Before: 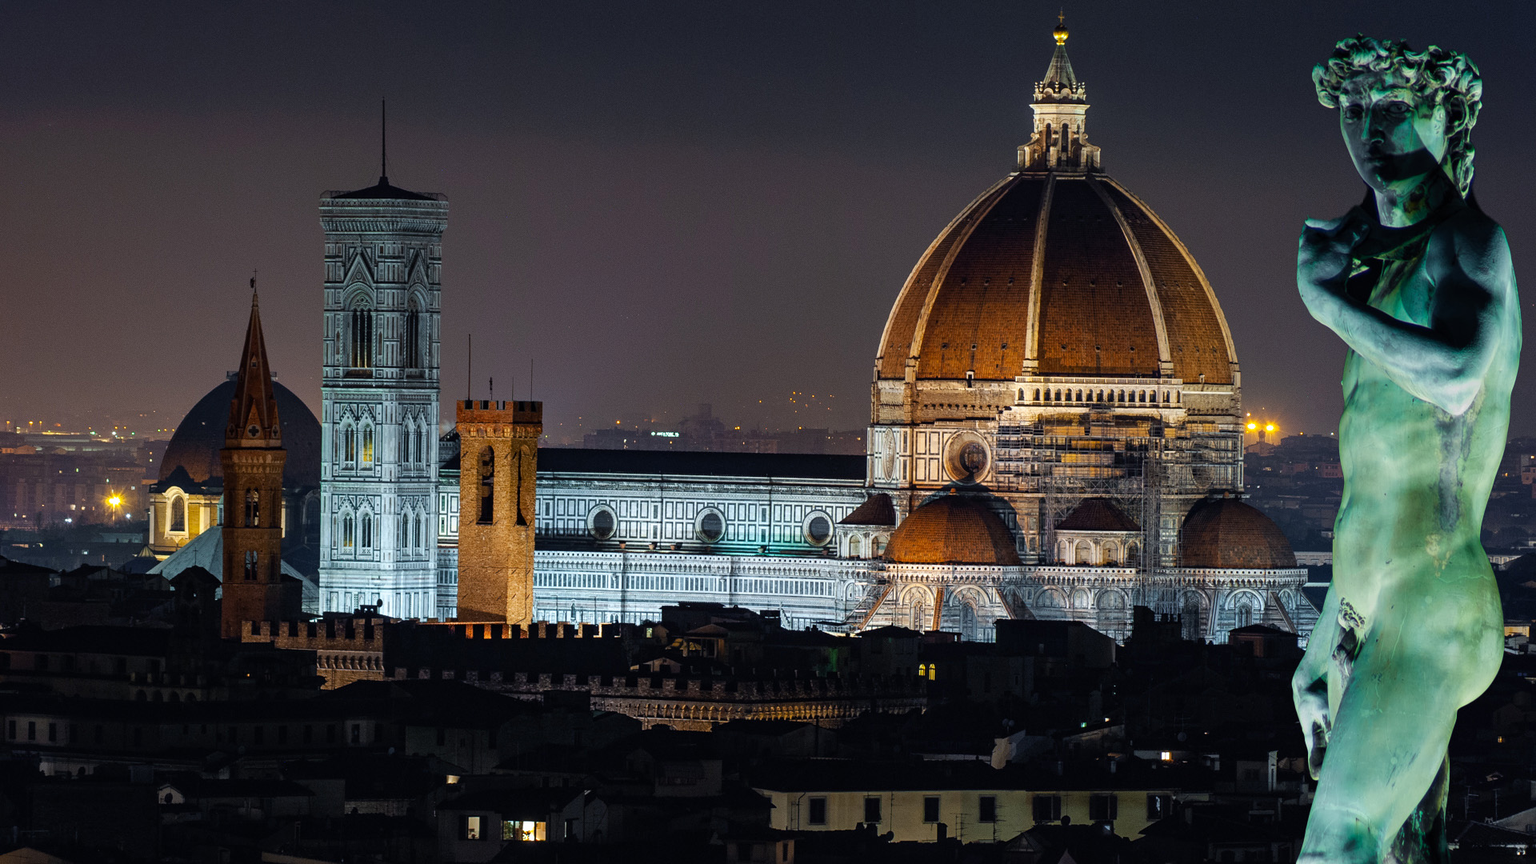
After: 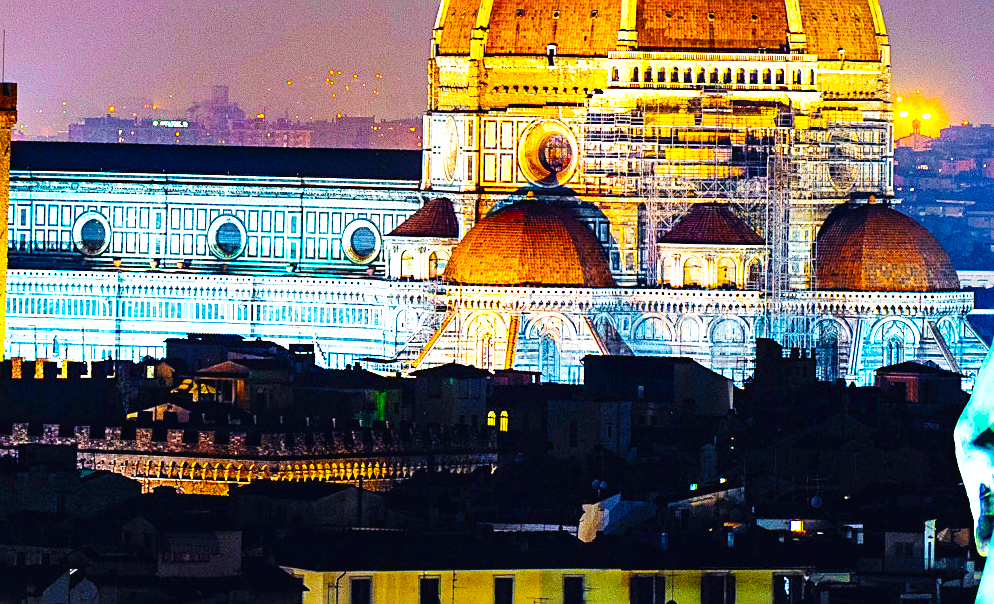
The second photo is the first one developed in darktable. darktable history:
crop: left 34.479%, top 38.822%, right 13.718%, bottom 5.172%
color balance rgb: linear chroma grading › global chroma 42%, perceptual saturation grading › global saturation 42%, global vibrance 33%
base curve: curves: ch0 [(0, 0.003) (0.001, 0.002) (0.006, 0.004) (0.02, 0.022) (0.048, 0.086) (0.094, 0.234) (0.162, 0.431) (0.258, 0.629) (0.385, 0.8) (0.548, 0.918) (0.751, 0.988) (1, 1)], preserve colors none
sharpen: on, module defaults
exposure: black level correction 0, exposure 0.953 EV, compensate exposure bias true, compensate highlight preservation false
